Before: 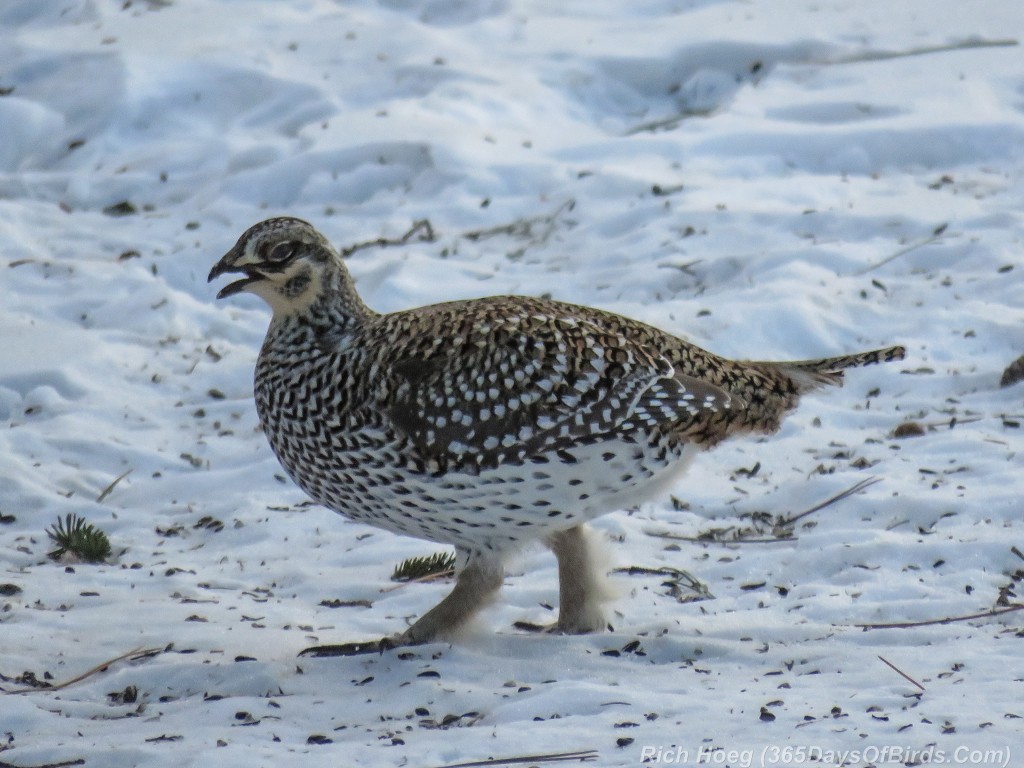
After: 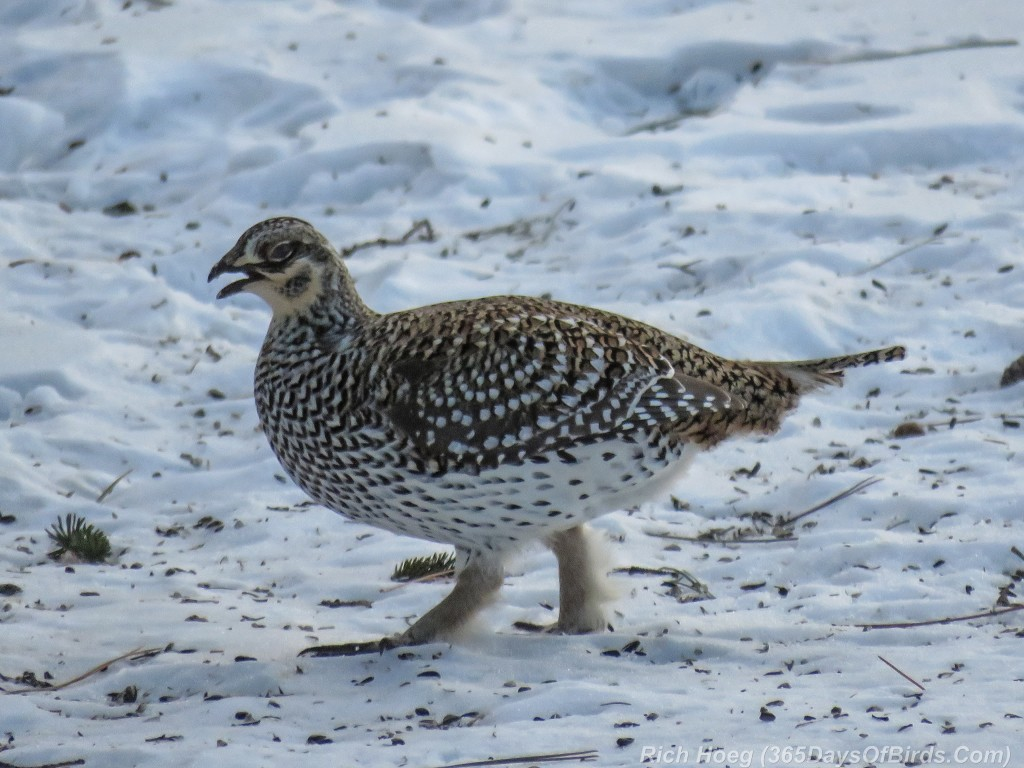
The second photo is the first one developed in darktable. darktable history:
shadows and highlights: shadows 36.43, highlights -26.9, soften with gaussian
